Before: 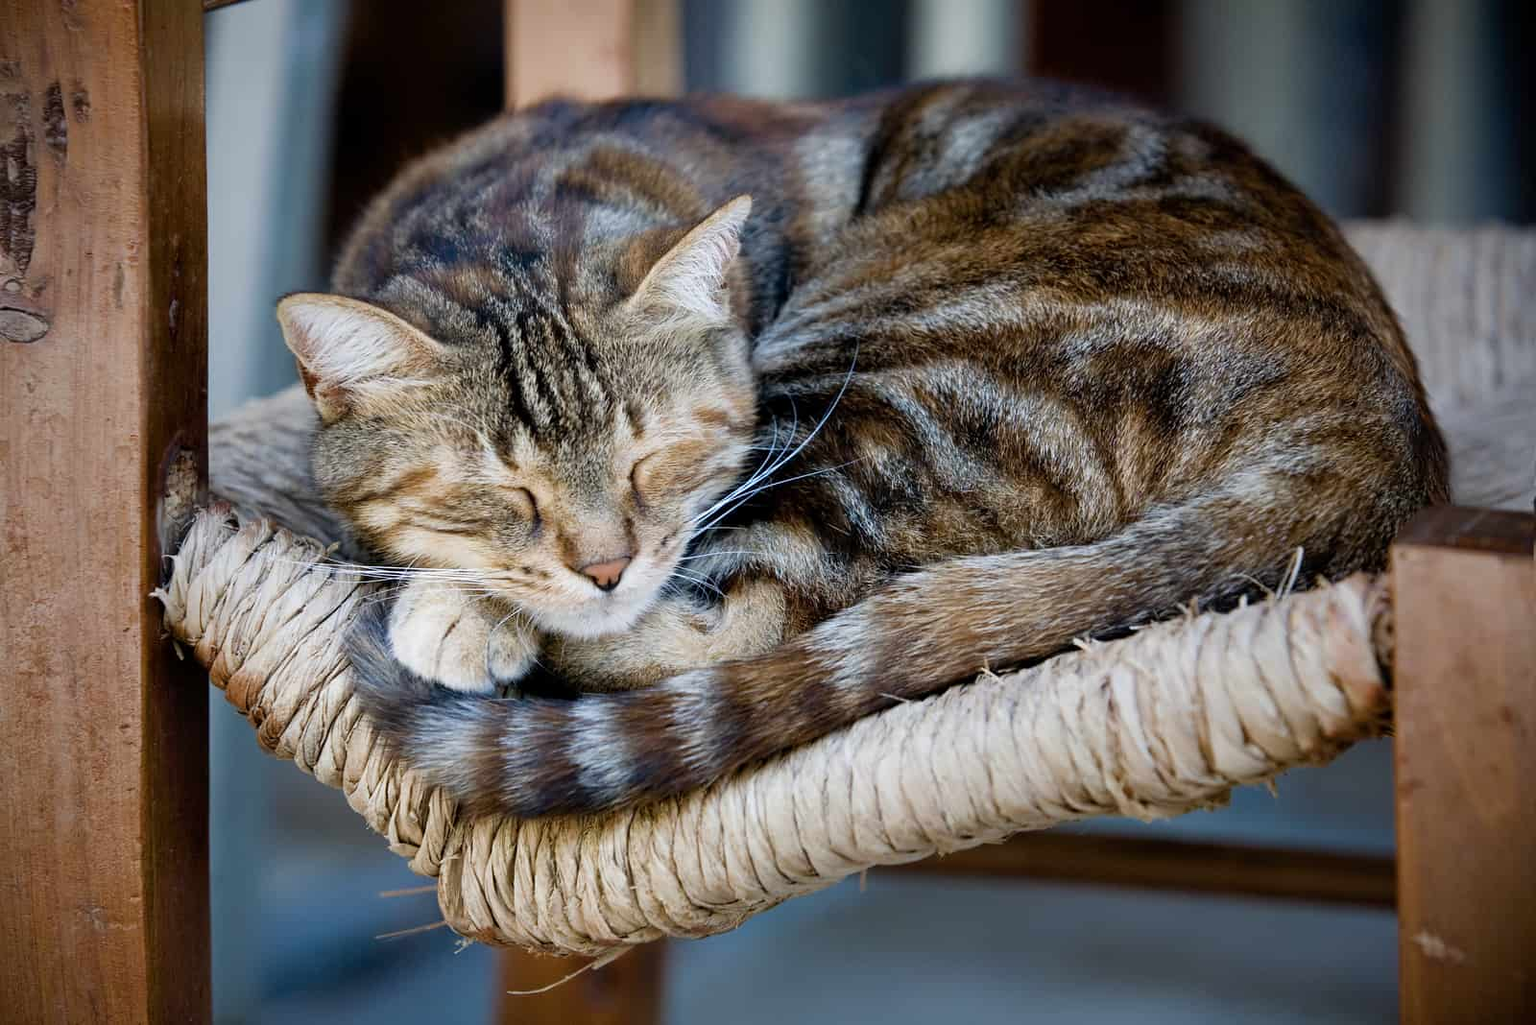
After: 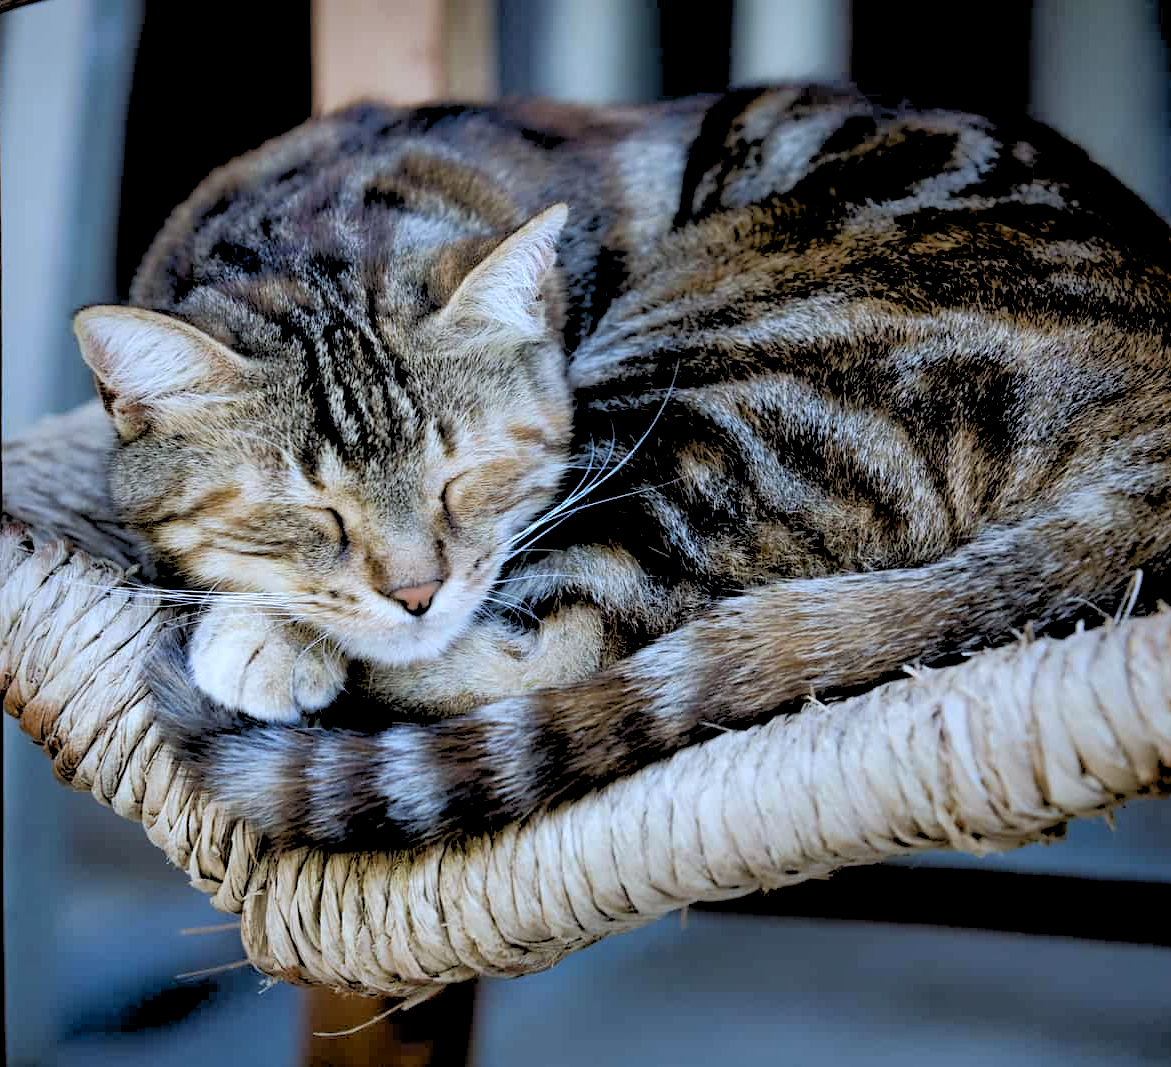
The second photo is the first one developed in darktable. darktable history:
crop: left 13.443%, right 13.31%
rgb levels: levels [[0.029, 0.461, 0.922], [0, 0.5, 1], [0, 0.5, 1]]
white balance: red 0.924, blue 1.095
shadows and highlights: on, module defaults
contrast brightness saturation: contrast 0.14
